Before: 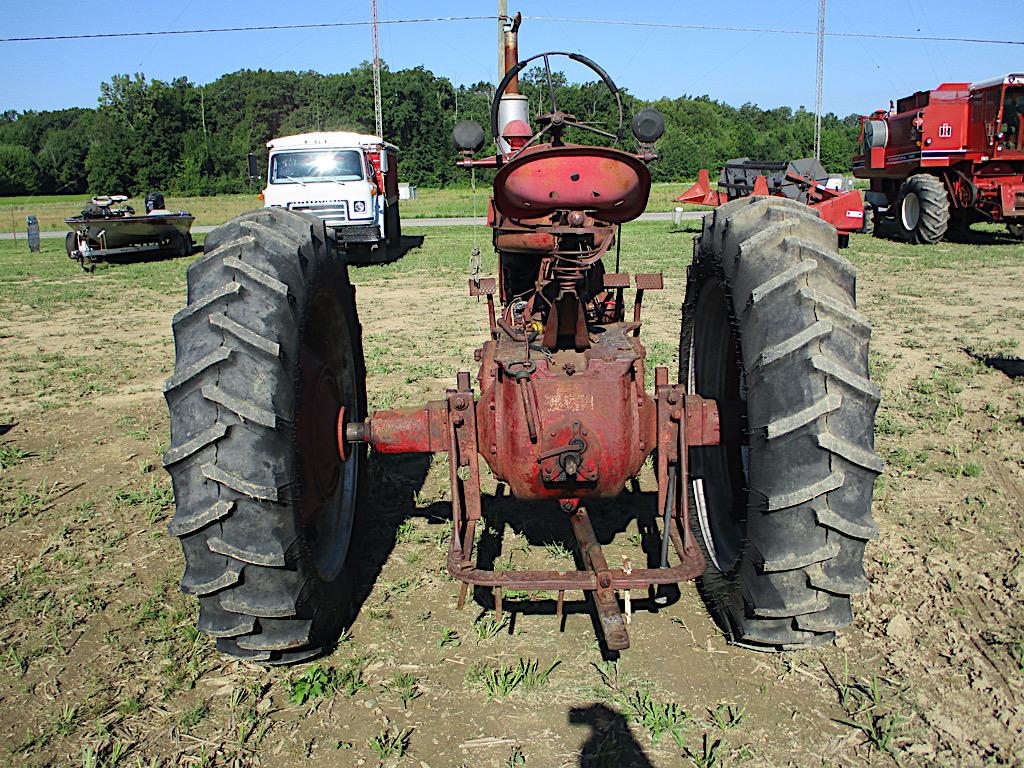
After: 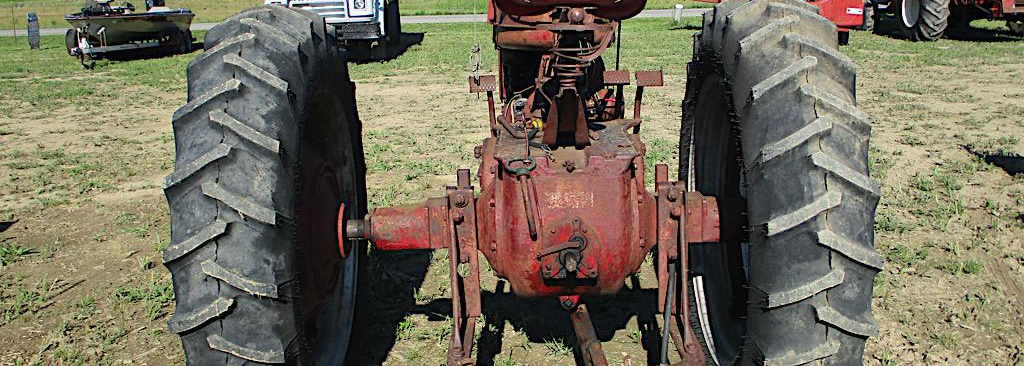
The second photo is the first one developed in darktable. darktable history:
crop and rotate: top 26.545%, bottom 25.673%
